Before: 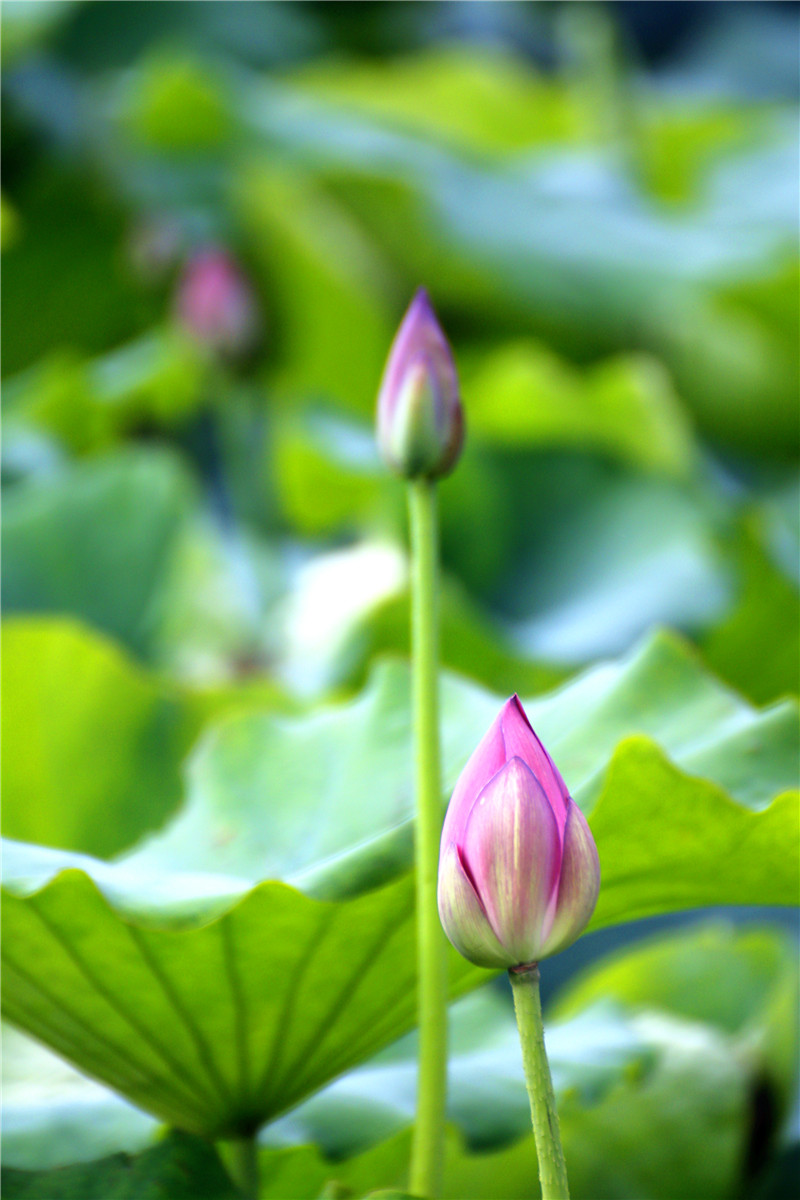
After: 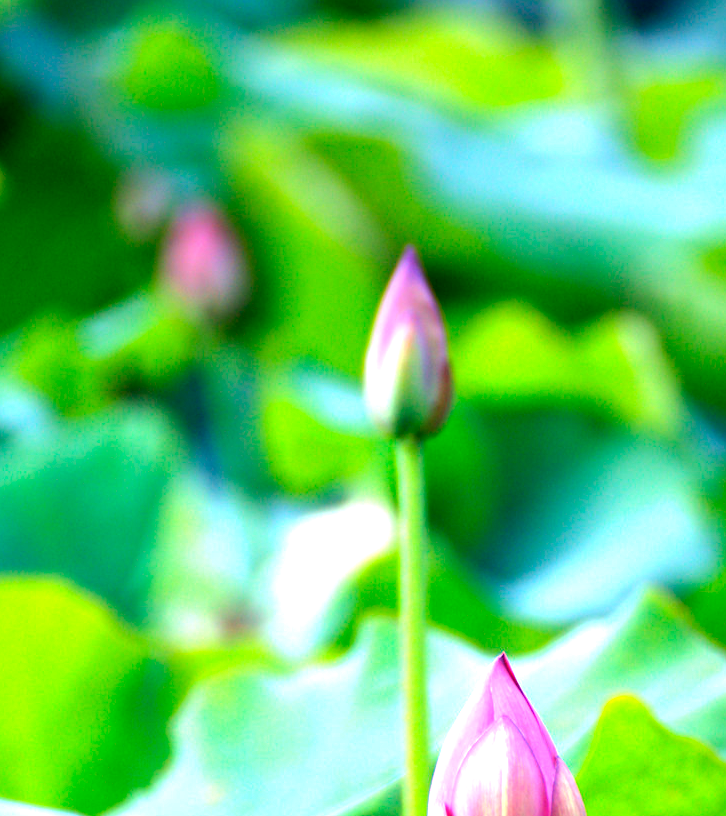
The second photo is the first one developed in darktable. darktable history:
exposure: exposure 0.717 EV, compensate highlight preservation false
crop: left 1.603%, top 3.456%, right 7.633%, bottom 28.506%
